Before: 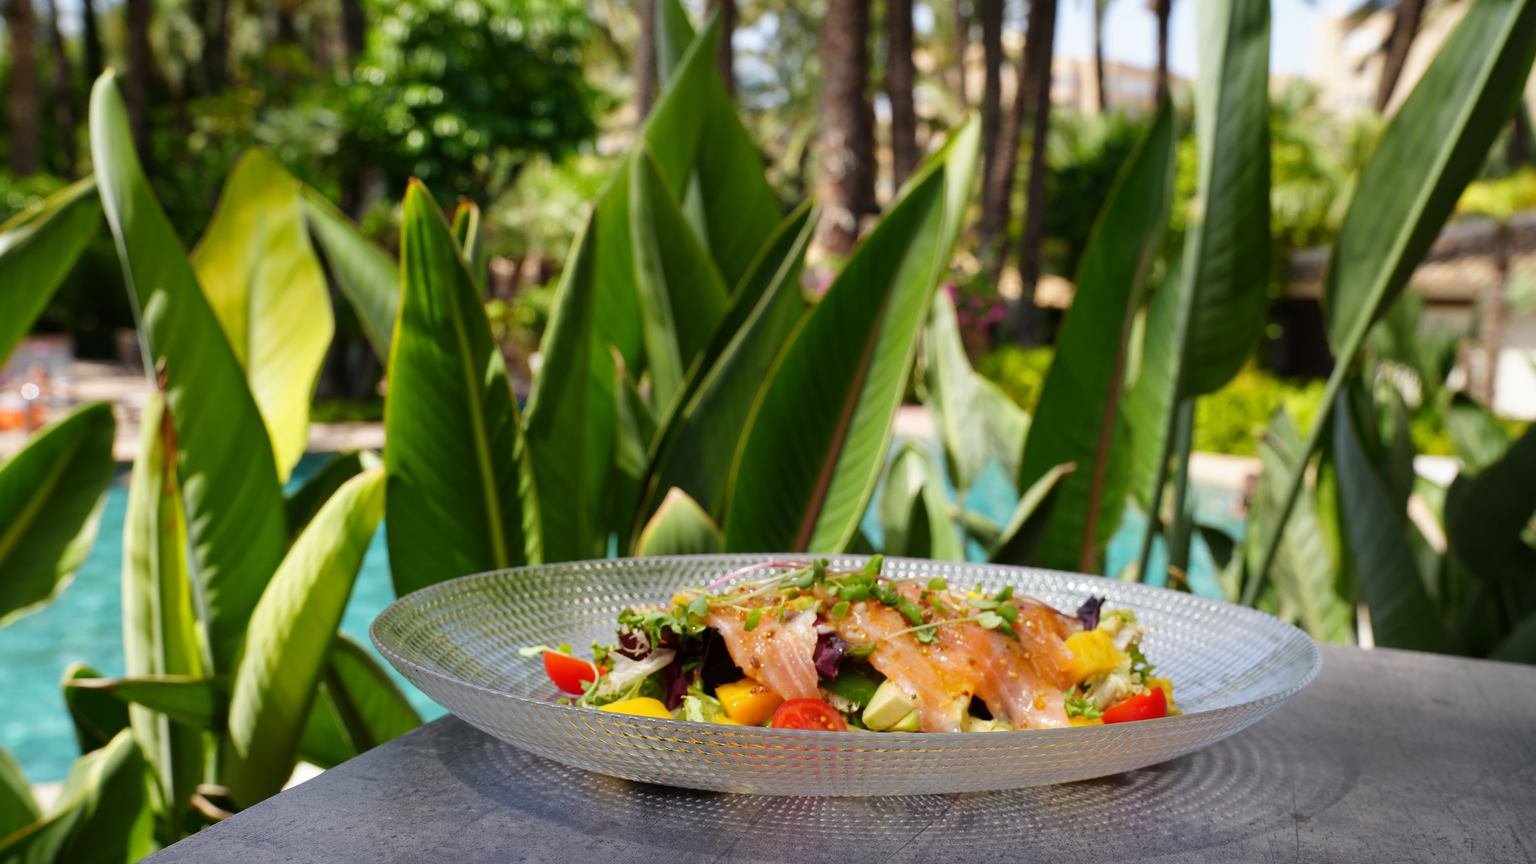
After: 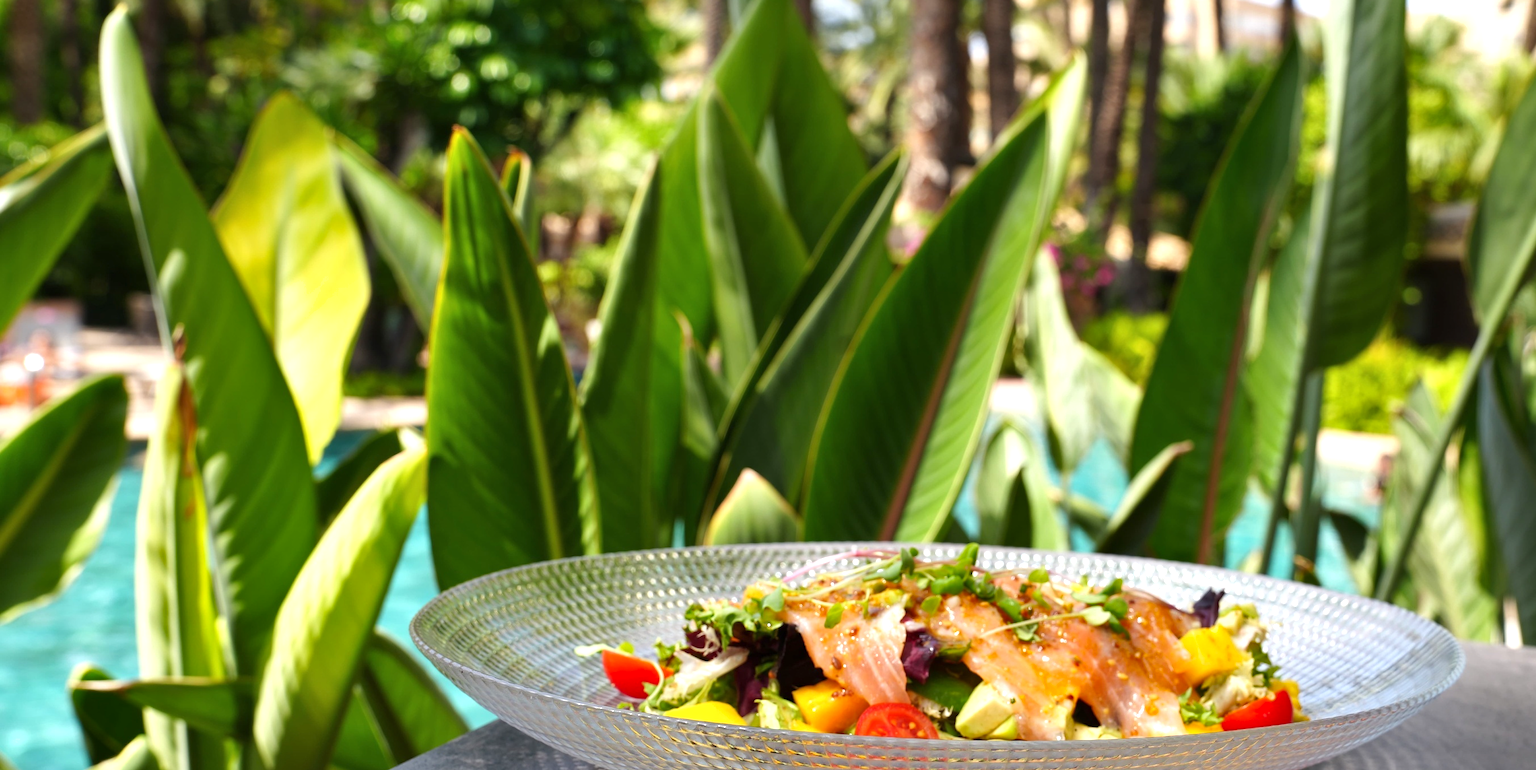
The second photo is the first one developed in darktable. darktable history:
crop: top 7.49%, right 9.717%, bottom 11.943%
exposure: exposure 0.6 EV, compensate highlight preservation false
shadows and highlights: shadows 12, white point adjustment 1.2, soften with gaussian
tone equalizer: on, module defaults
